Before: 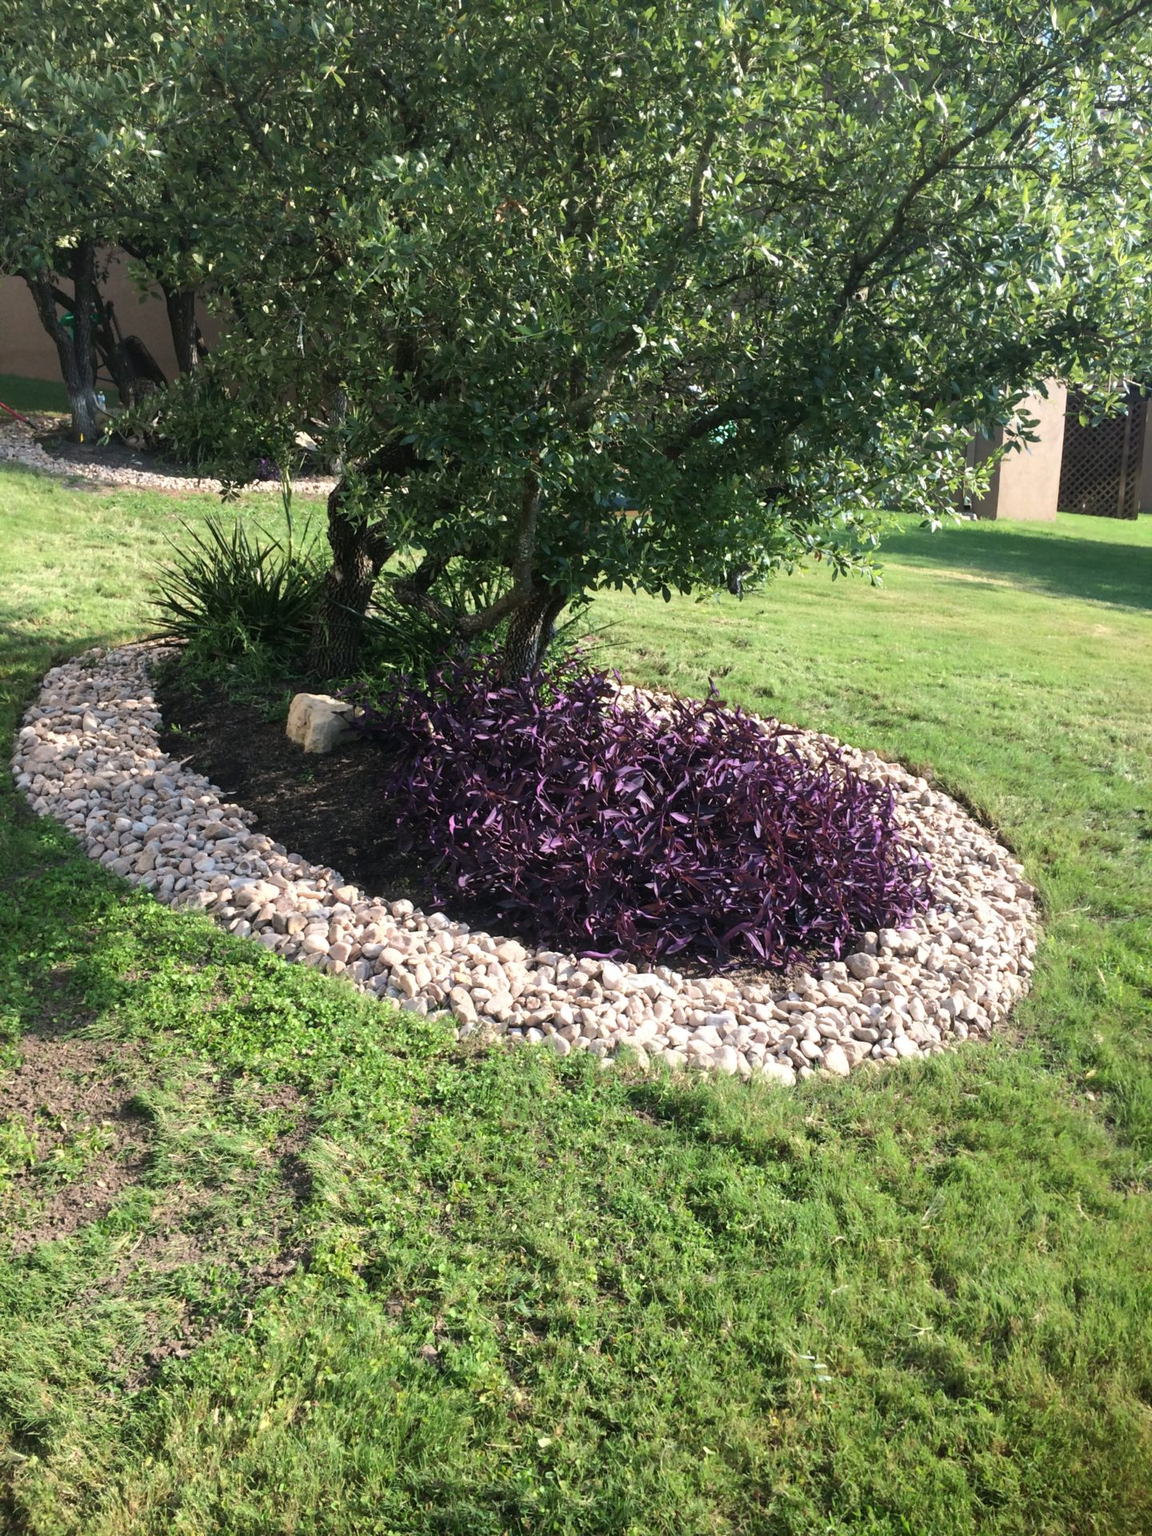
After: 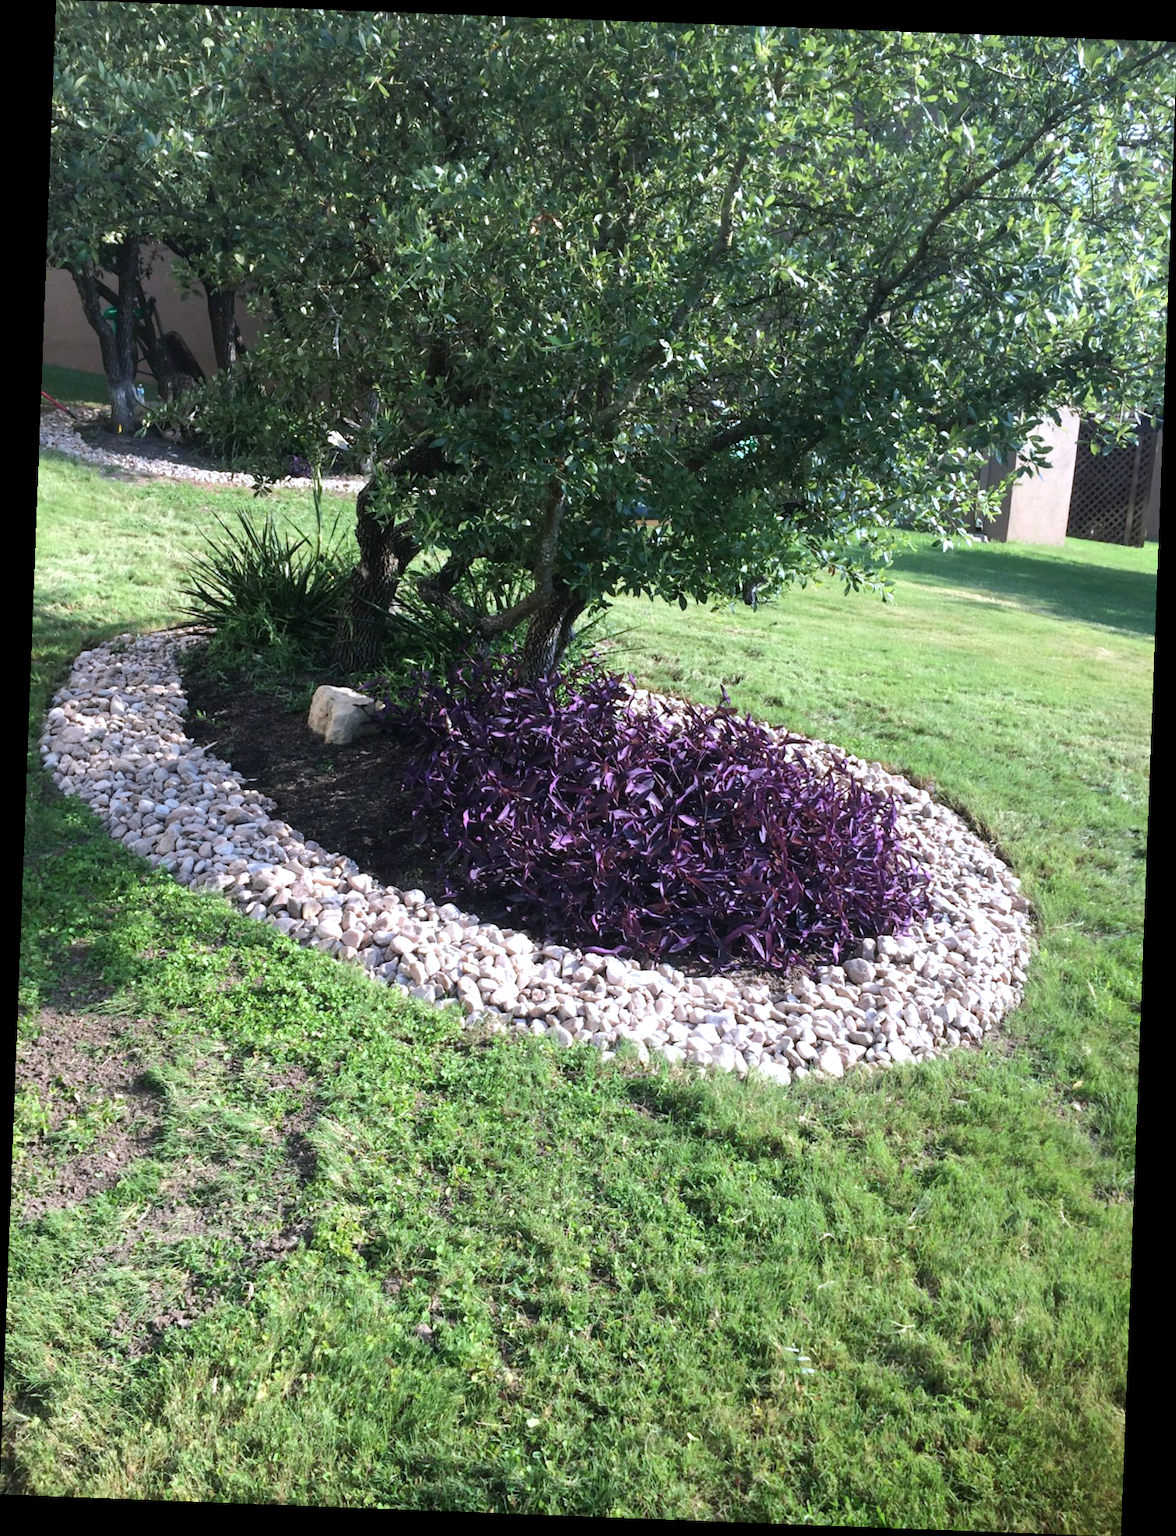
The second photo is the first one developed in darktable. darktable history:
white balance: red 0.967, blue 1.049
rotate and perspective: rotation 2.17°, automatic cropping off
levels: levels [0, 0.474, 0.947]
color calibration: illuminant as shot in camera, x 0.358, y 0.373, temperature 4628.91 K
